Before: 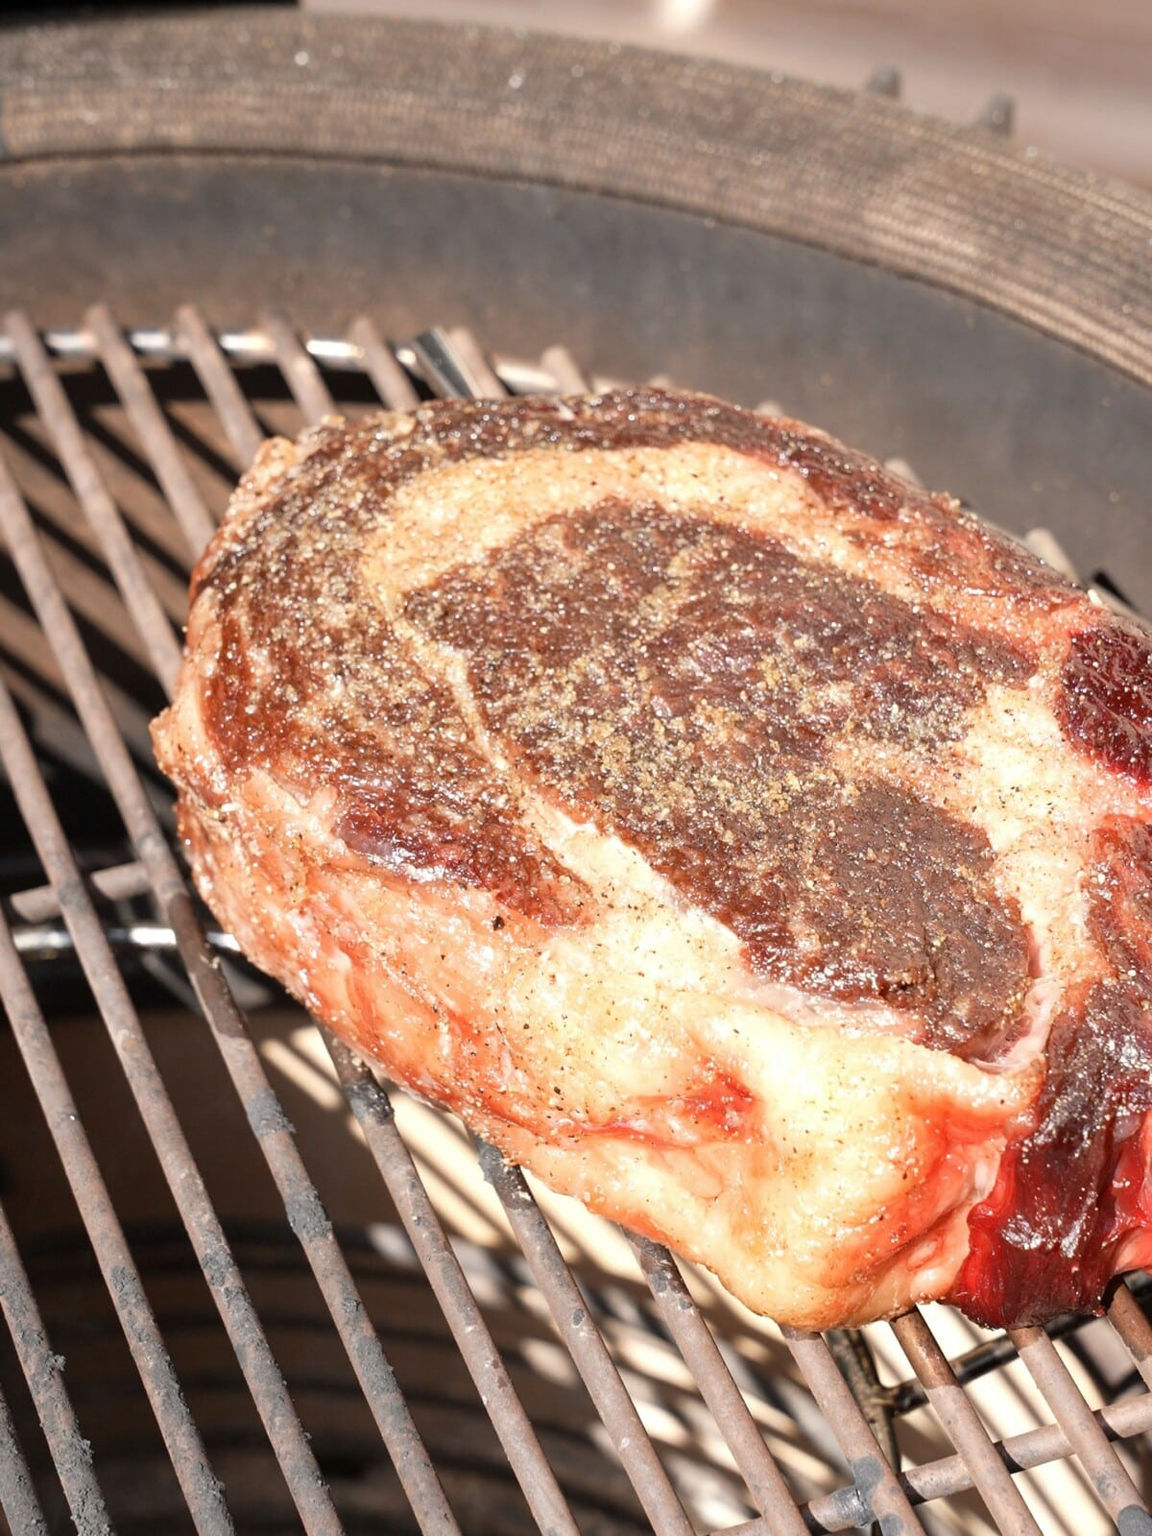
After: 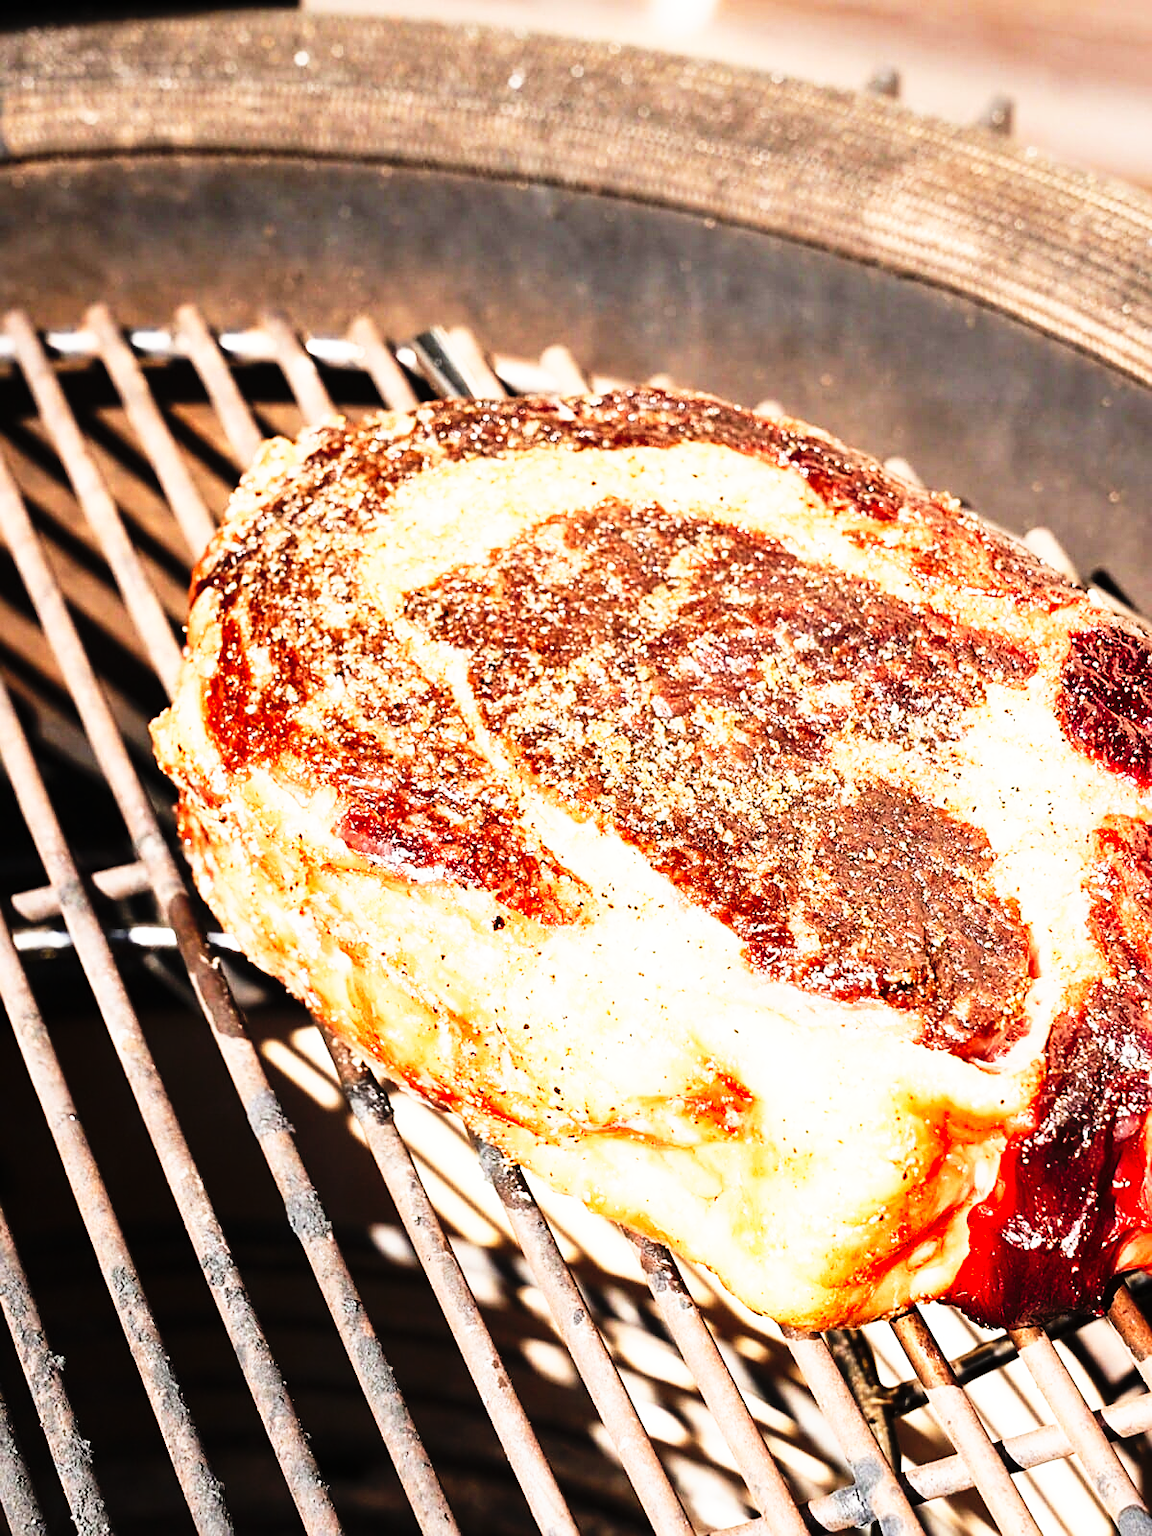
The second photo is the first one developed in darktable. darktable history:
contrast brightness saturation: contrast 0.1, brightness 0.02, saturation 0.02
sharpen: on, module defaults
tone curve: curves: ch0 [(0, 0) (0.003, 0.003) (0.011, 0.006) (0.025, 0.01) (0.044, 0.015) (0.069, 0.02) (0.1, 0.027) (0.136, 0.036) (0.177, 0.05) (0.224, 0.07) (0.277, 0.12) (0.335, 0.208) (0.399, 0.334) (0.468, 0.473) (0.543, 0.636) (0.623, 0.795) (0.709, 0.907) (0.801, 0.97) (0.898, 0.989) (1, 1)], preserve colors none
